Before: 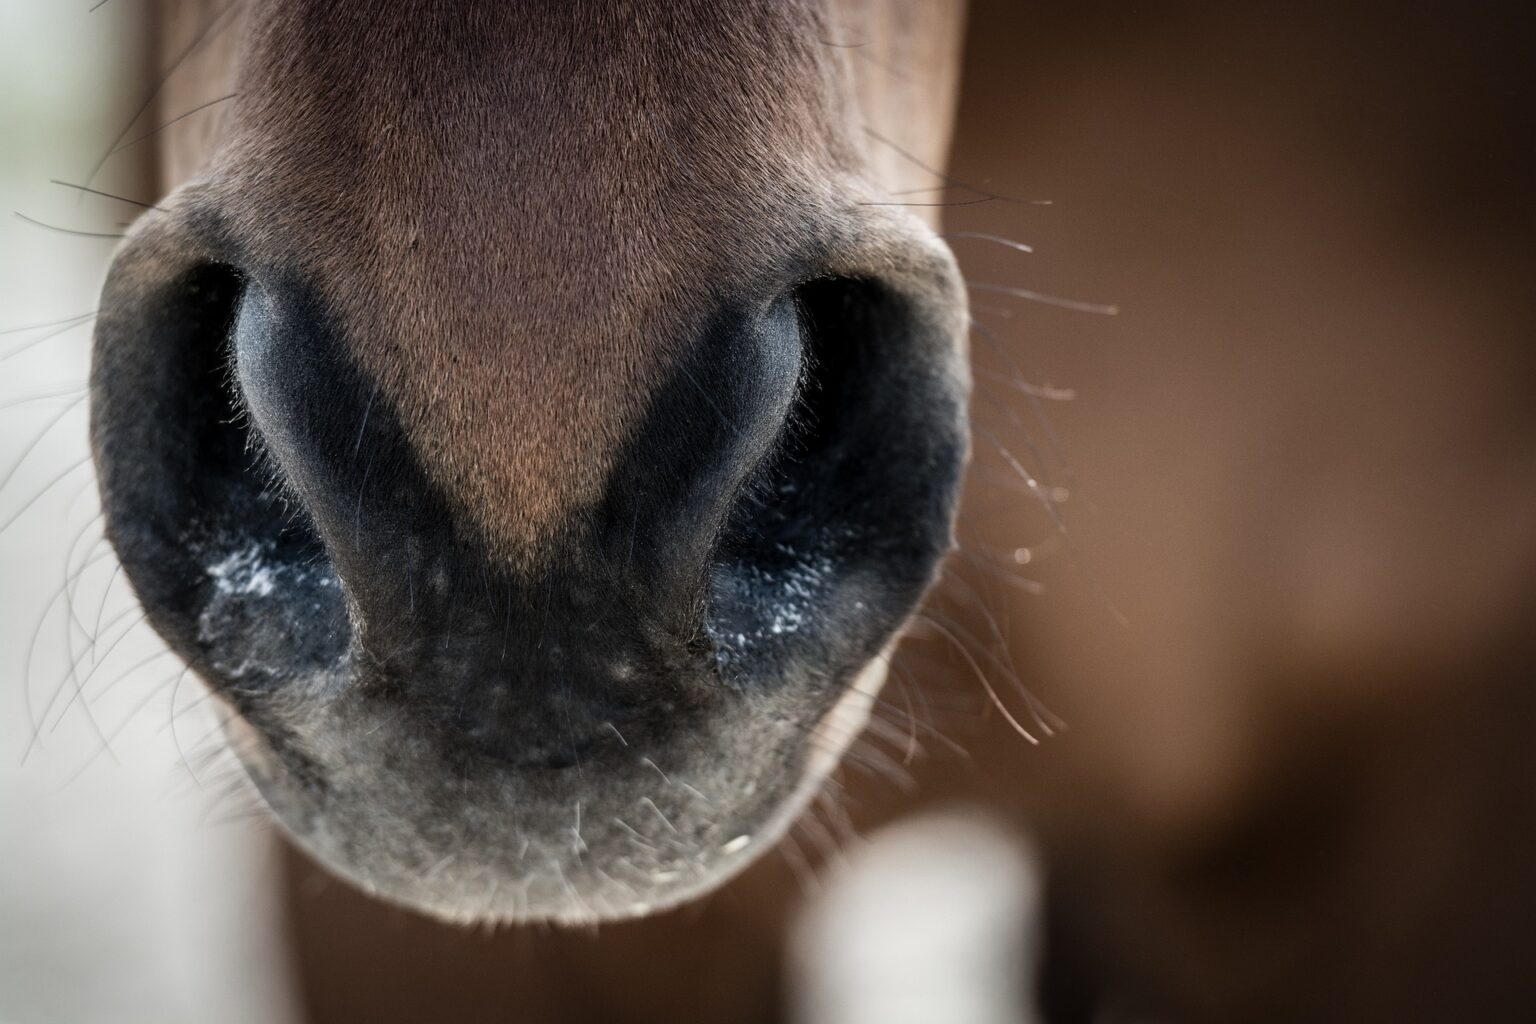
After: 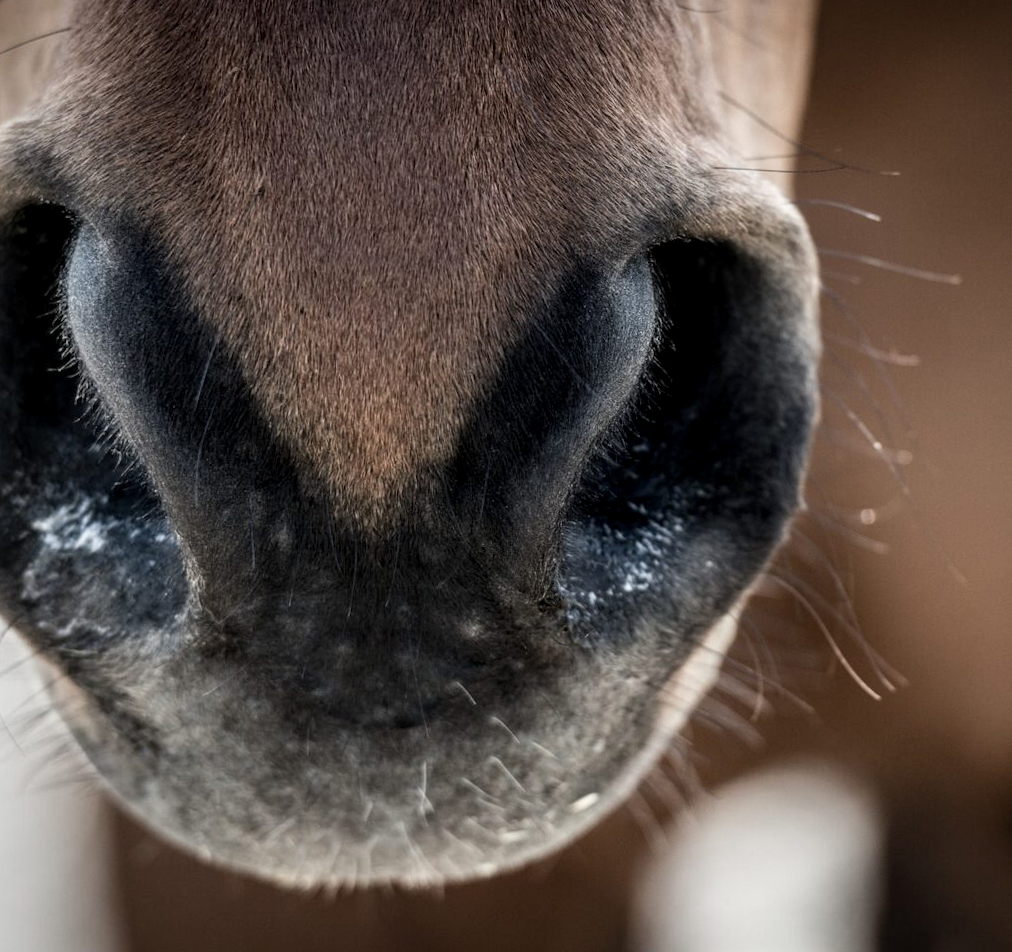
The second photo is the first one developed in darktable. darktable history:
local contrast: on, module defaults
crop and rotate: left 12.673%, right 20.66%
rotate and perspective: rotation 0.679°, lens shift (horizontal) 0.136, crop left 0.009, crop right 0.991, crop top 0.078, crop bottom 0.95
